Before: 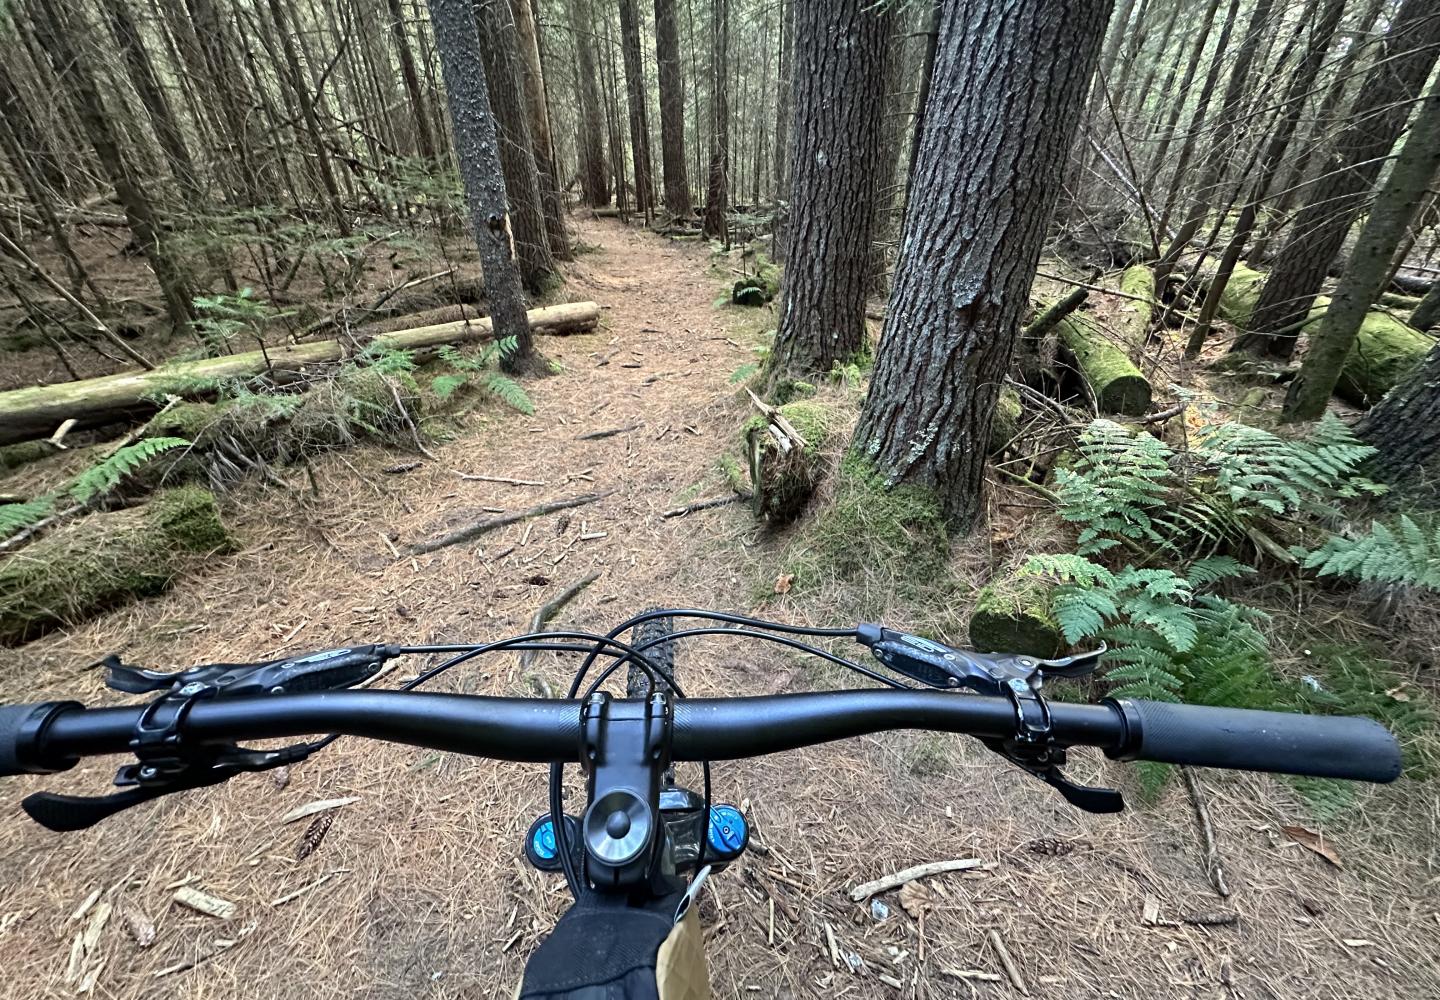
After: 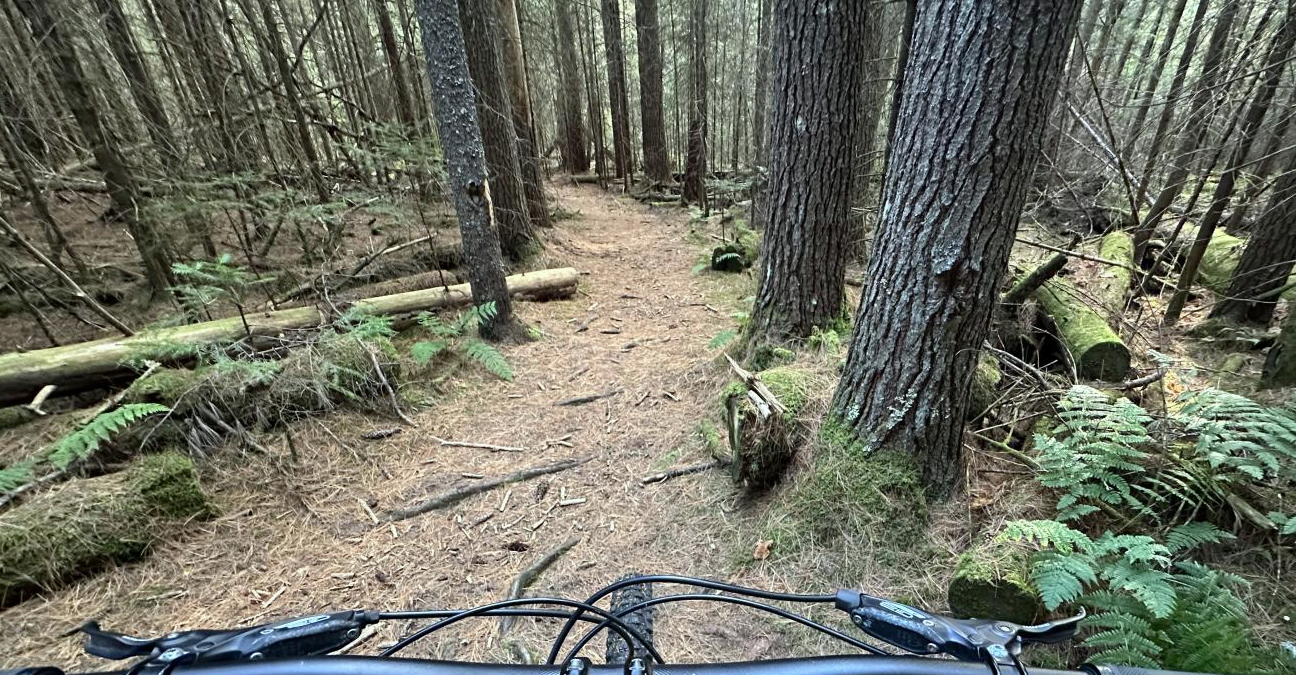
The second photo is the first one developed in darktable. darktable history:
crop: left 1.509%, top 3.452%, right 7.696%, bottom 28.452%
white balance: red 0.978, blue 0.999
